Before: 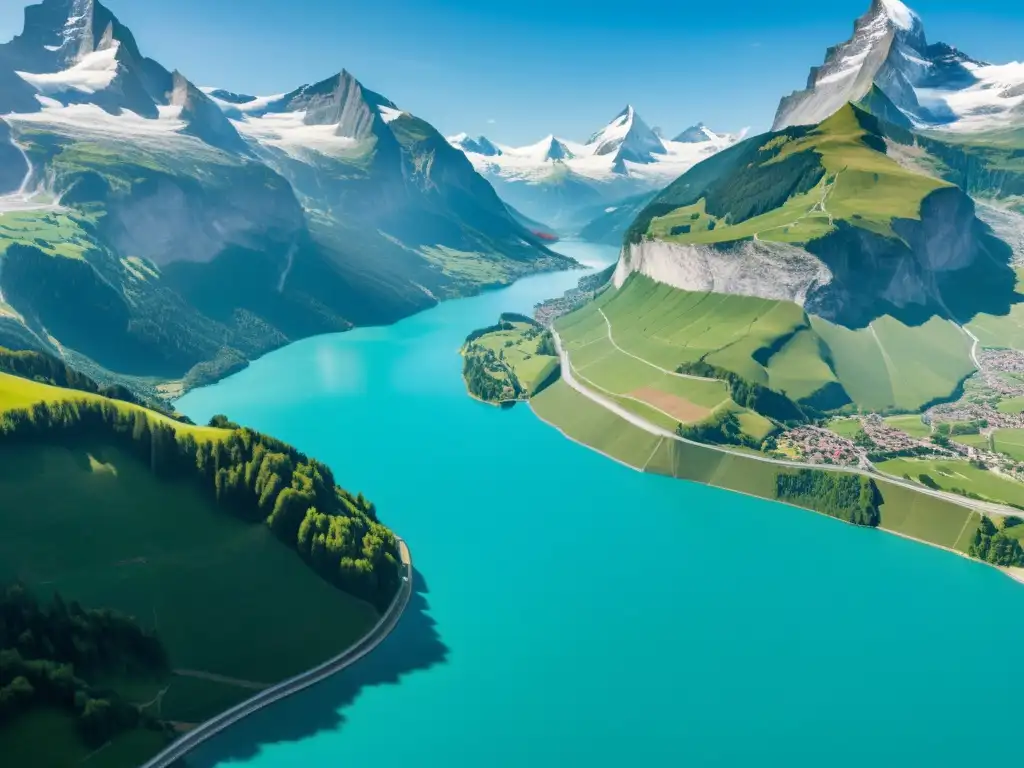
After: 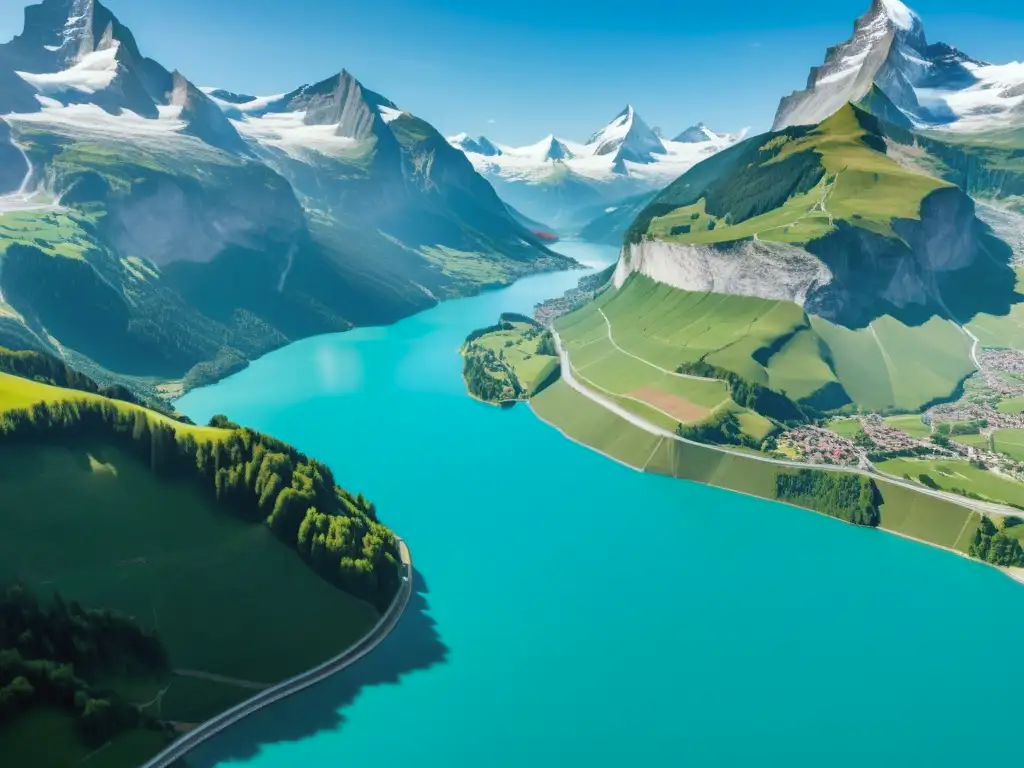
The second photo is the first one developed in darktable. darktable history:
color correction: highlights a* -2.77, highlights b* -2.11, shadows a* 2.46, shadows b* 2.72
